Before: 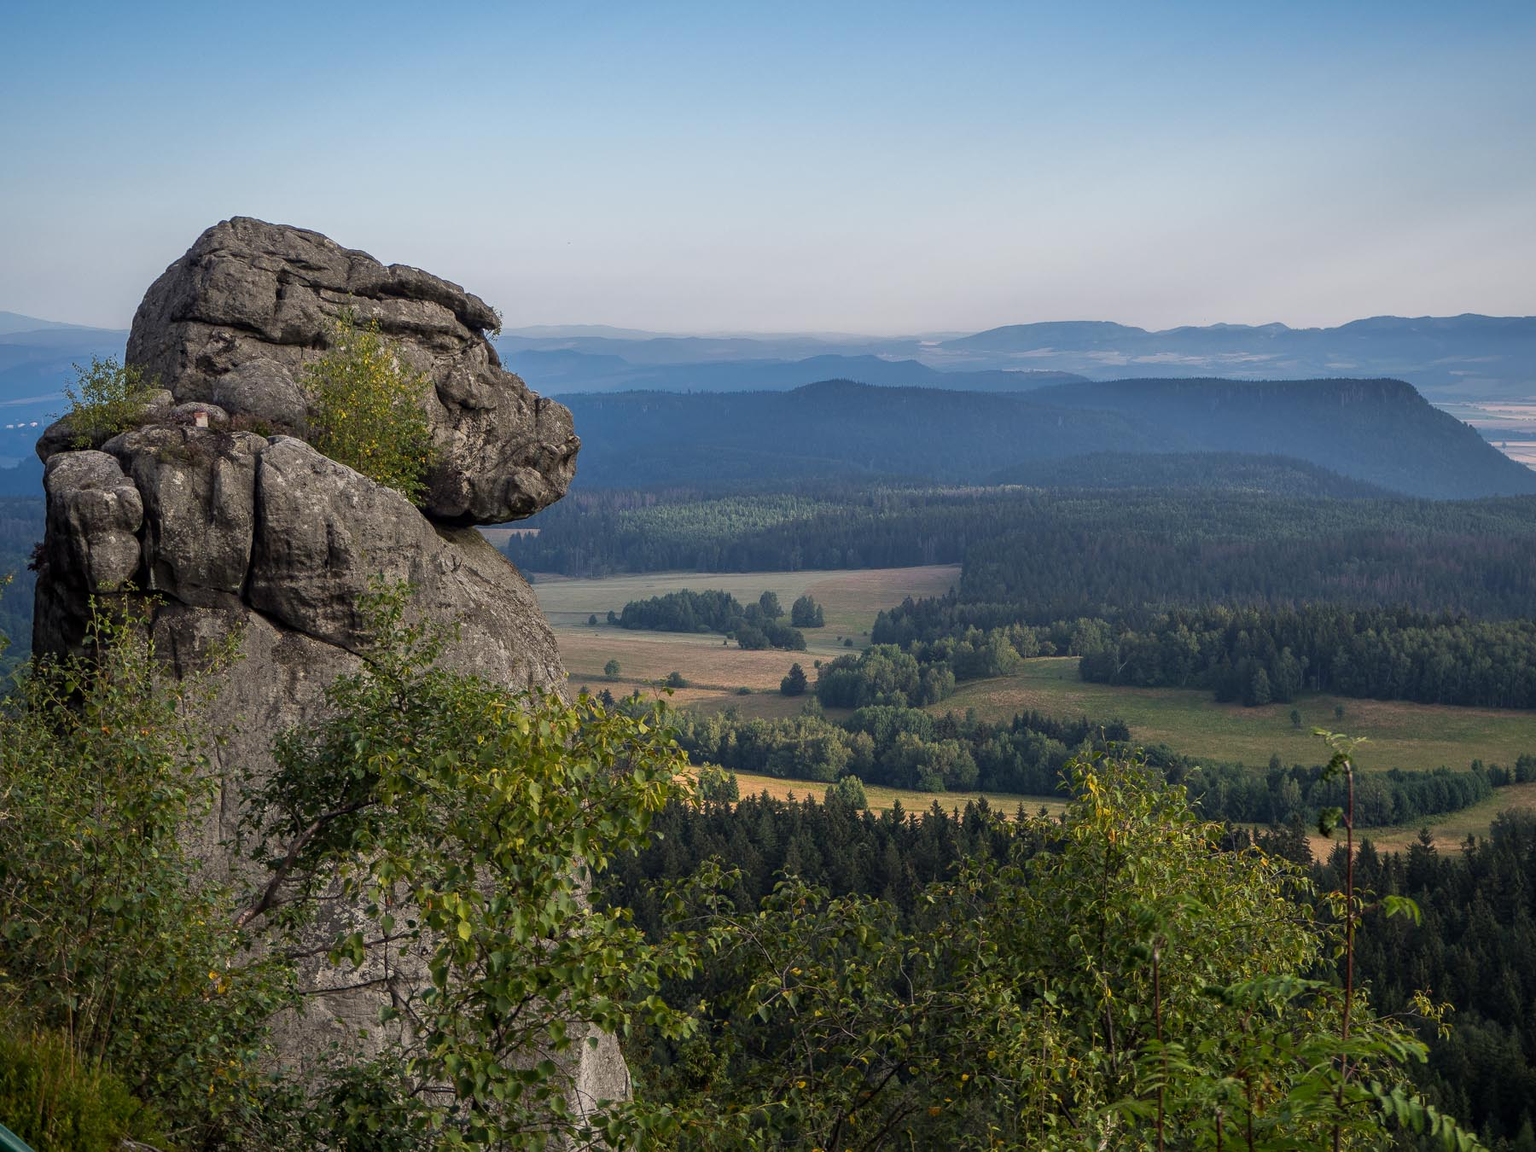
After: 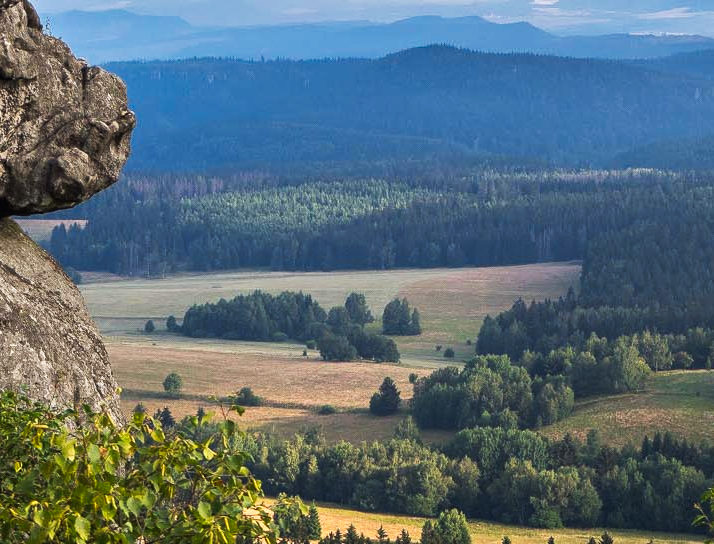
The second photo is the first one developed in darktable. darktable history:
crop: left 30.318%, top 29.698%, right 30.001%, bottom 29.943%
tone curve: curves: ch0 [(0, 0) (0.003, 0.012) (0.011, 0.015) (0.025, 0.02) (0.044, 0.032) (0.069, 0.044) (0.1, 0.063) (0.136, 0.085) (0.177, 0.121) (0.224, 0.159) (0.277, 0.207) (0.335, 0.261) (0.399, 0.328) (0.468, 0.41) (0.543, 0.506) (0.623, 0.609) (0.709, 0.719) (0.801, 0.82) (0.898, 0.907) (1, 1)], preserve colors none
exposure: black level correction 0, exposure 0.703 EV, compensate exposure bias true, compensate highlight preservation false
